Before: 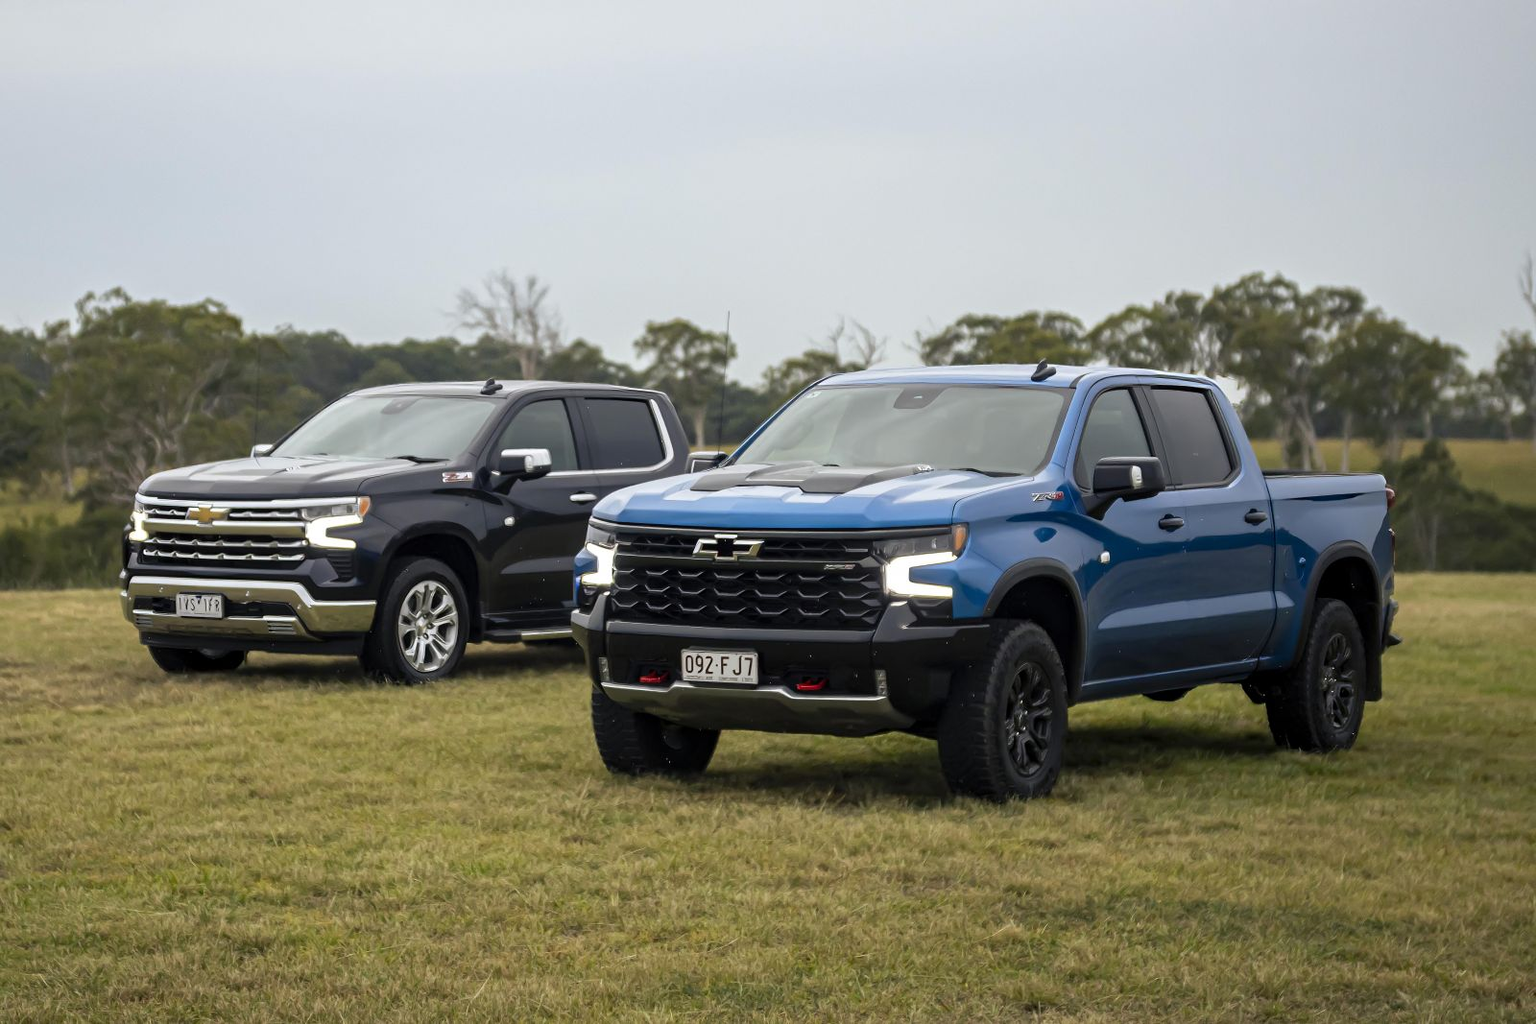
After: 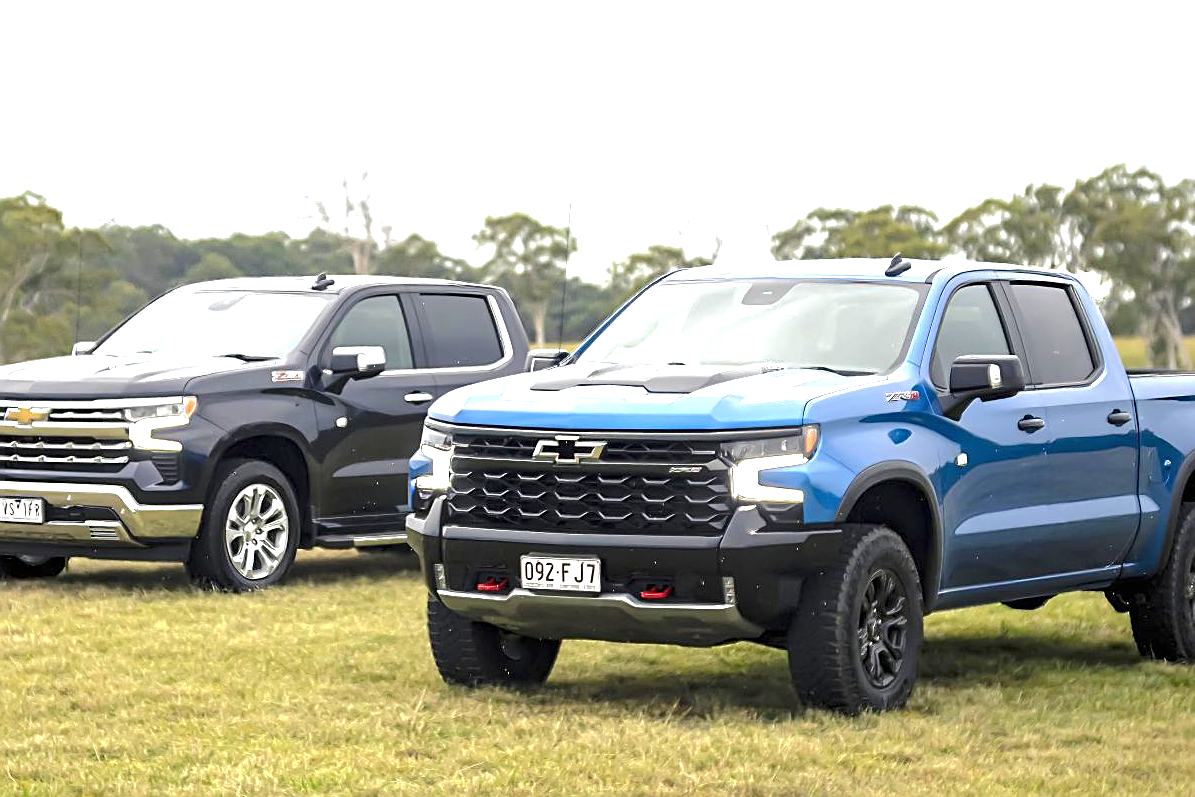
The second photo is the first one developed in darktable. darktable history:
sharpen: on, module defaults
exposure: black level correction 0, exposure 1.45 EV, compensate exposure bias true, compensate highlight preservation false
crop and rotate: left 11.831%, top 11.346%, right 13.429%, bottom 13.899%
base curve: curves: ch0 [(0, 0) (0.235, 0.266) (0.503, 0.496) (0.786, 0.72) (1, 1)]
